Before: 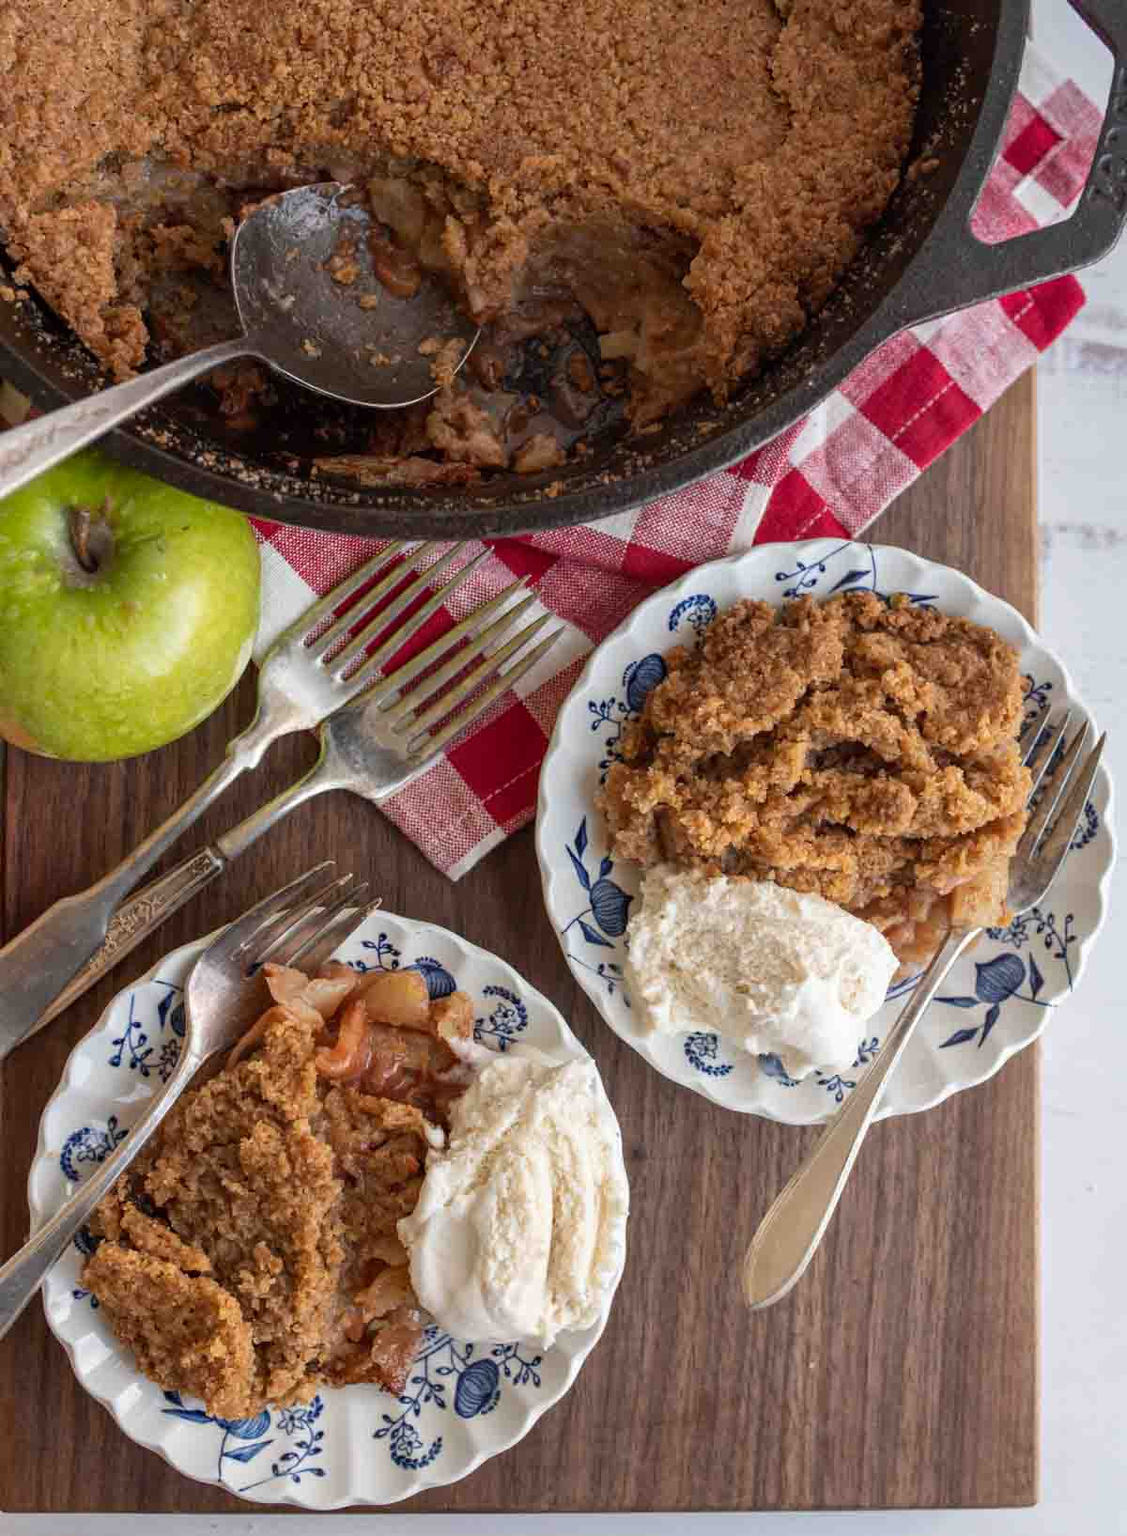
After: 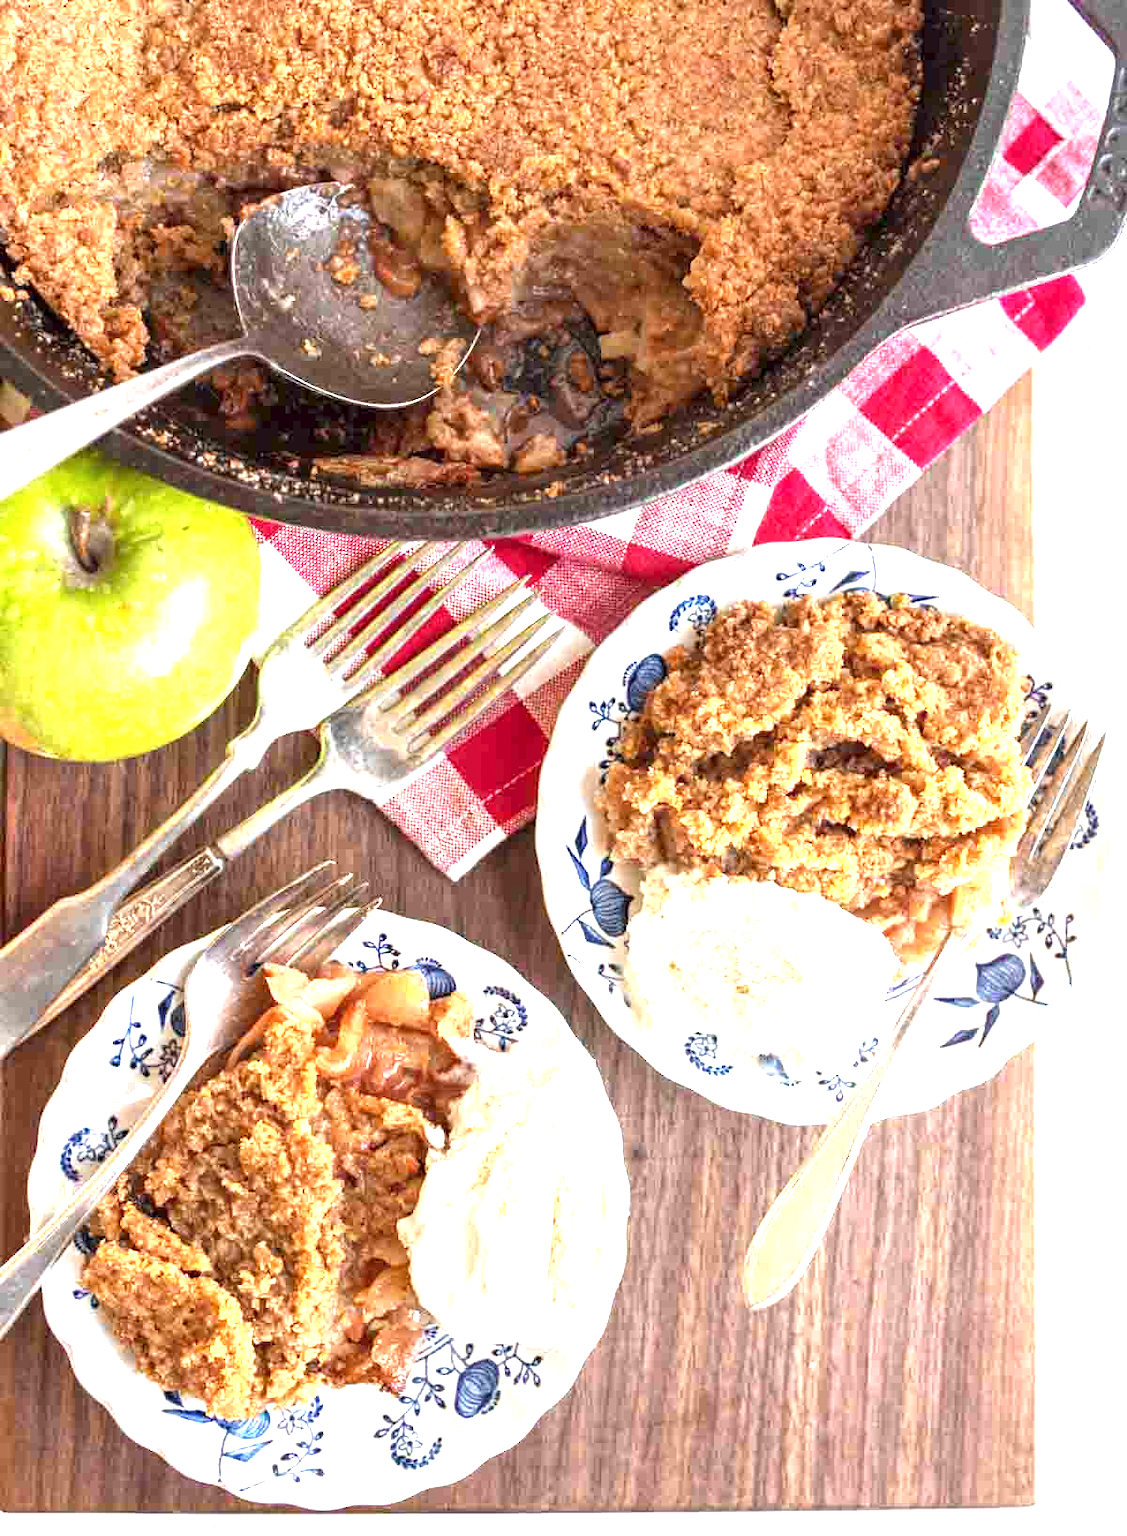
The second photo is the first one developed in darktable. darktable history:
local contrast: highlights 106%, shadows 100%, detail 119%, midtone range 0.2
exposure: black level correction 0, exposure 1.932 EV, compensate highlight preservation false
